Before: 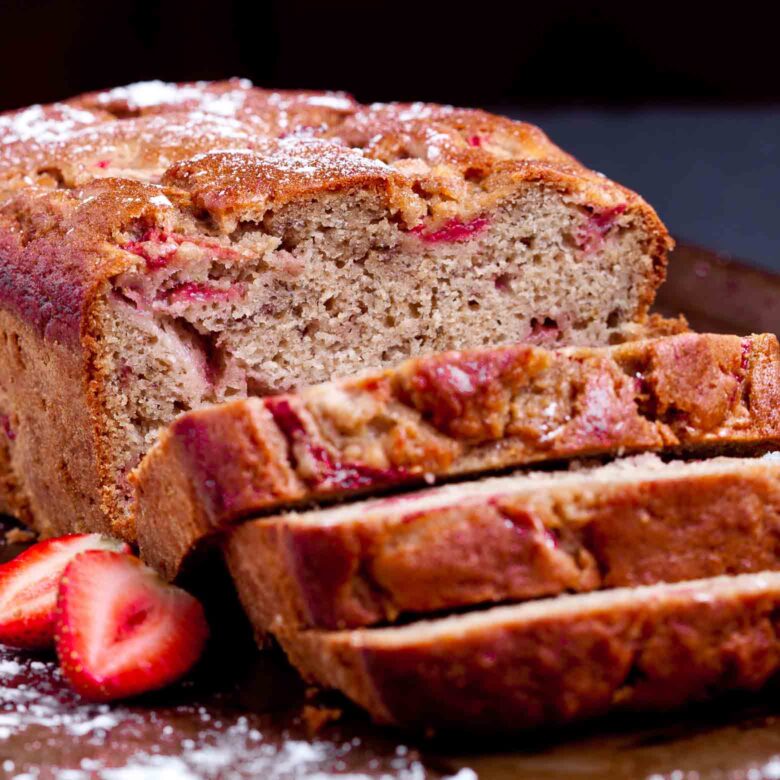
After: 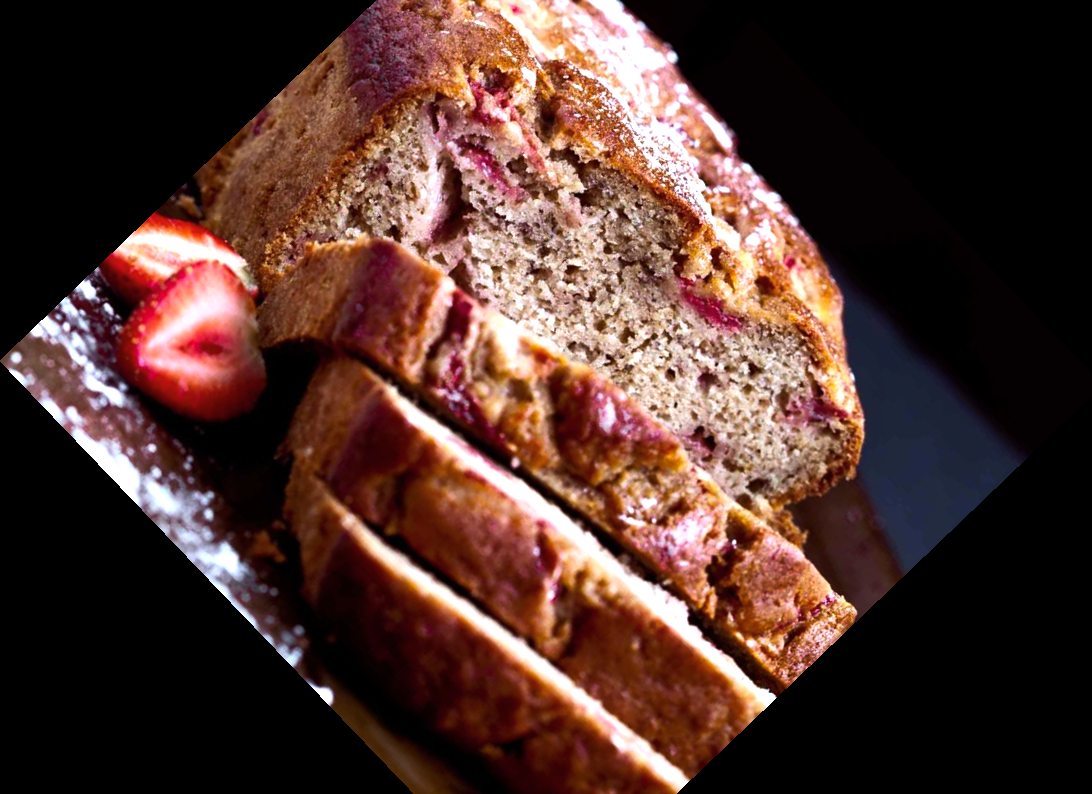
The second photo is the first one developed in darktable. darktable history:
crop and rotate: angle -46.26°, top 16.234%, right 0.912%, bottom 11.704%
color balance rgb: perceptual brilliance grading › highlights 14.29%, perceptual brilliance grading › mid-tones -5.92%, perceptual brilliance grading › shadows -26.83%, global vibrance 31.18%
tone equalizer: -8 EV -0.001 EV, -7 EV 0.001 EV, -6 EV -0.002 EV, -5 EV -0.003 EV, -4 EV -0.062 EV, -3 EV -0.222 EV, -2 EV -0.267 EV, -1 EV 0.105 EV, +0 EV 0.303 EV
white balance: red 0.925, blue 1.046
